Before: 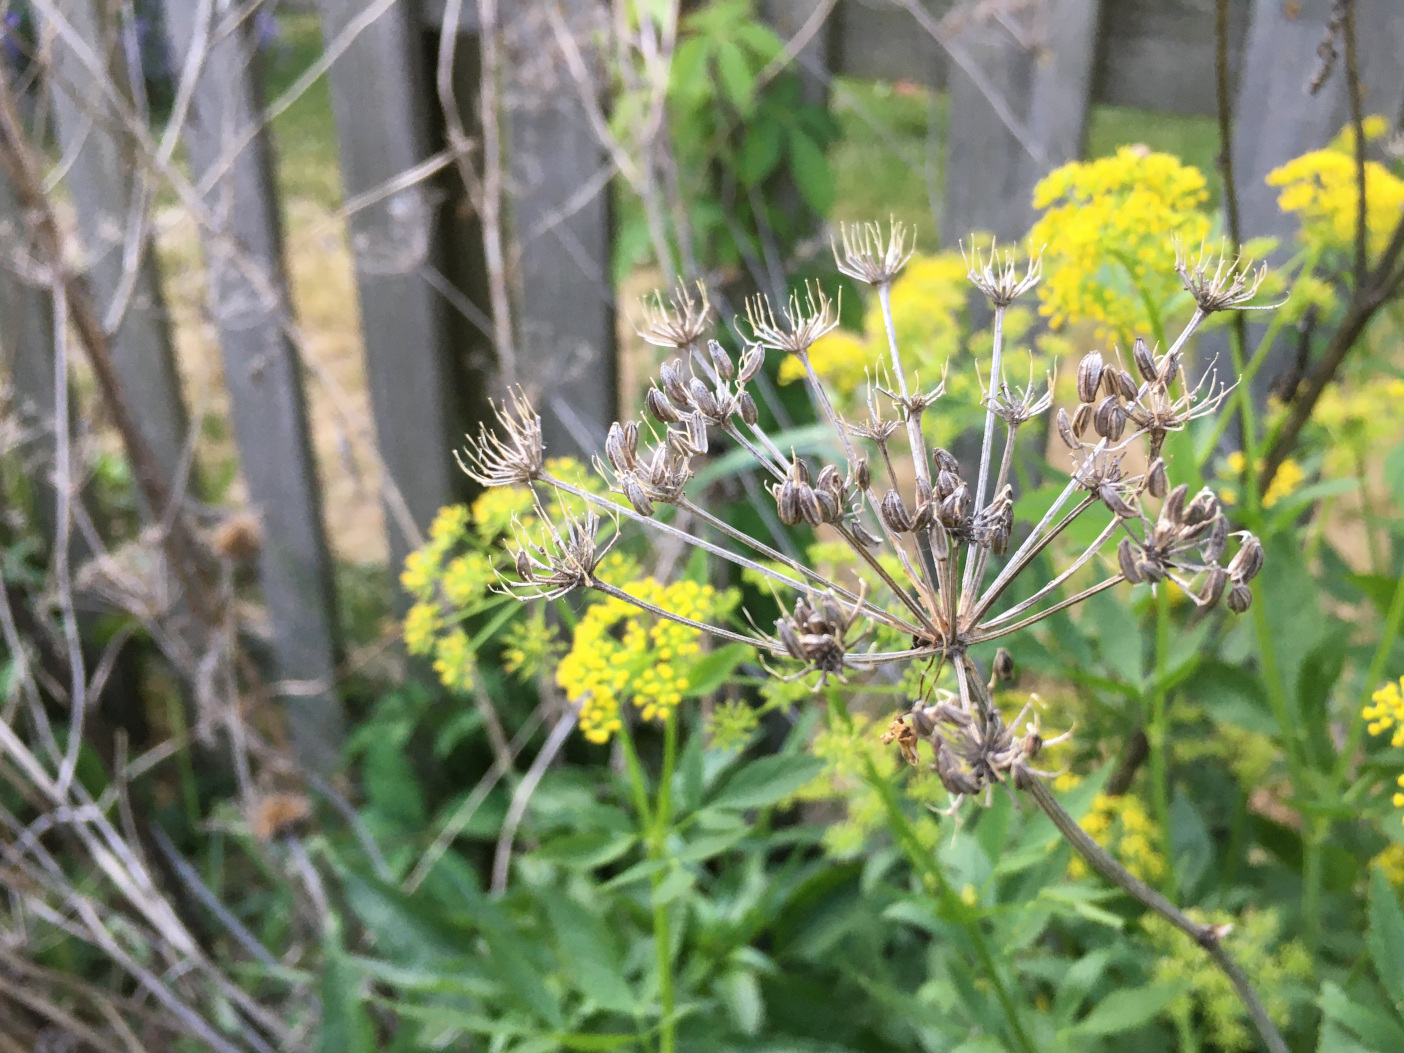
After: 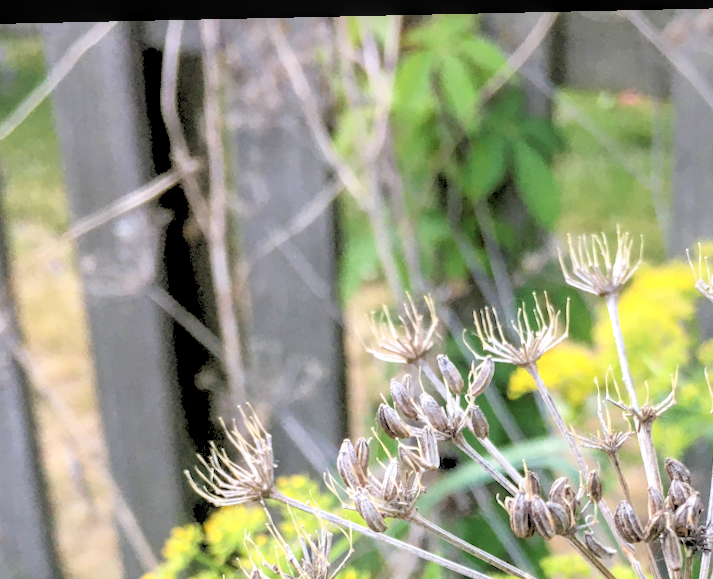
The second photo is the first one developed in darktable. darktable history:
local contrast: on, module defaults
rotate and perspective: rotation -1.24°, automatic cropping off
crop: left 19.556%, right 30.401%, bottom 46.458%
rgb levels: levels [[0.027, 0.429, 0.996], [0, 0.5, 1], [0, 0.5, 1]]
